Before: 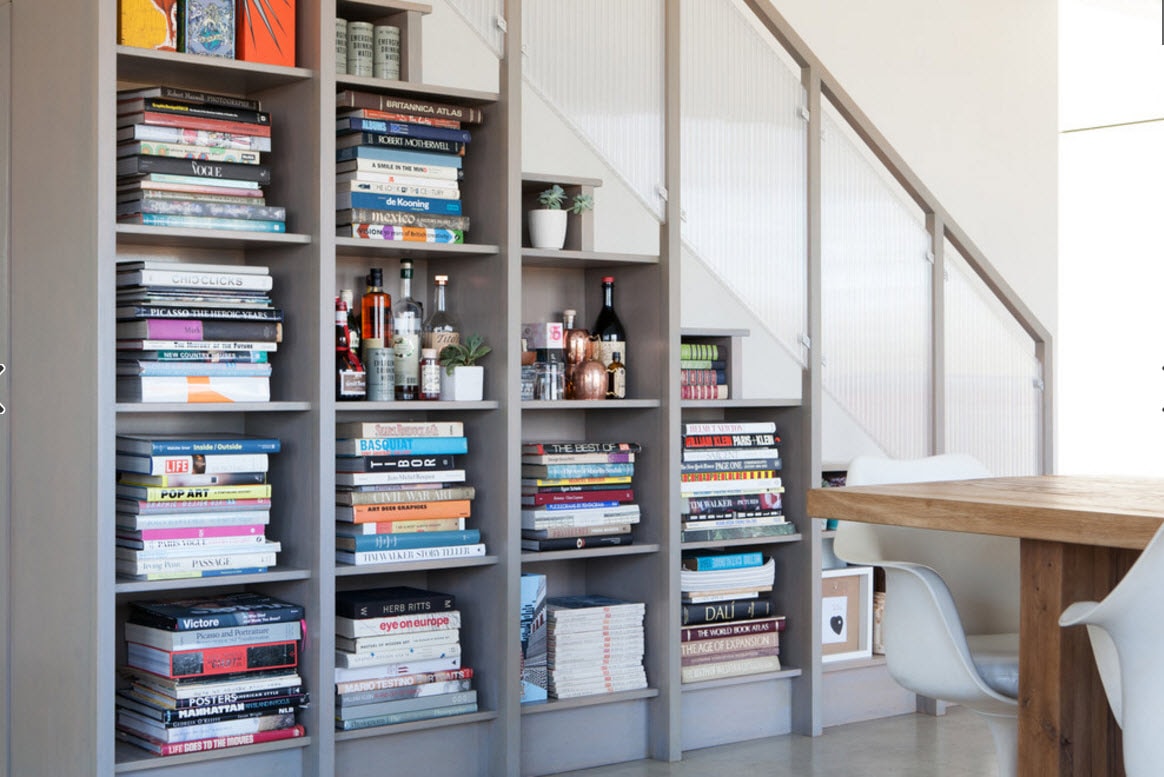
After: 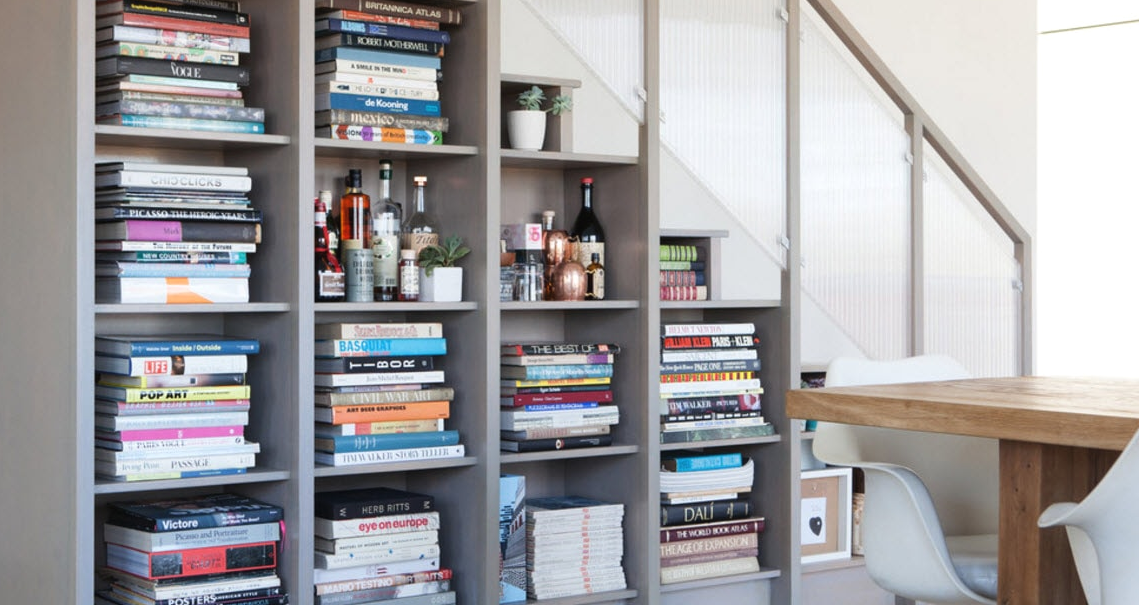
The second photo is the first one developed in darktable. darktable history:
exposure: black level correction -0.003, exposure 0.04 EV, compensate highlight preservation false
crop and rotate: left 1.814%, top 12.818%, right 0.25%, bottom 9.225%
